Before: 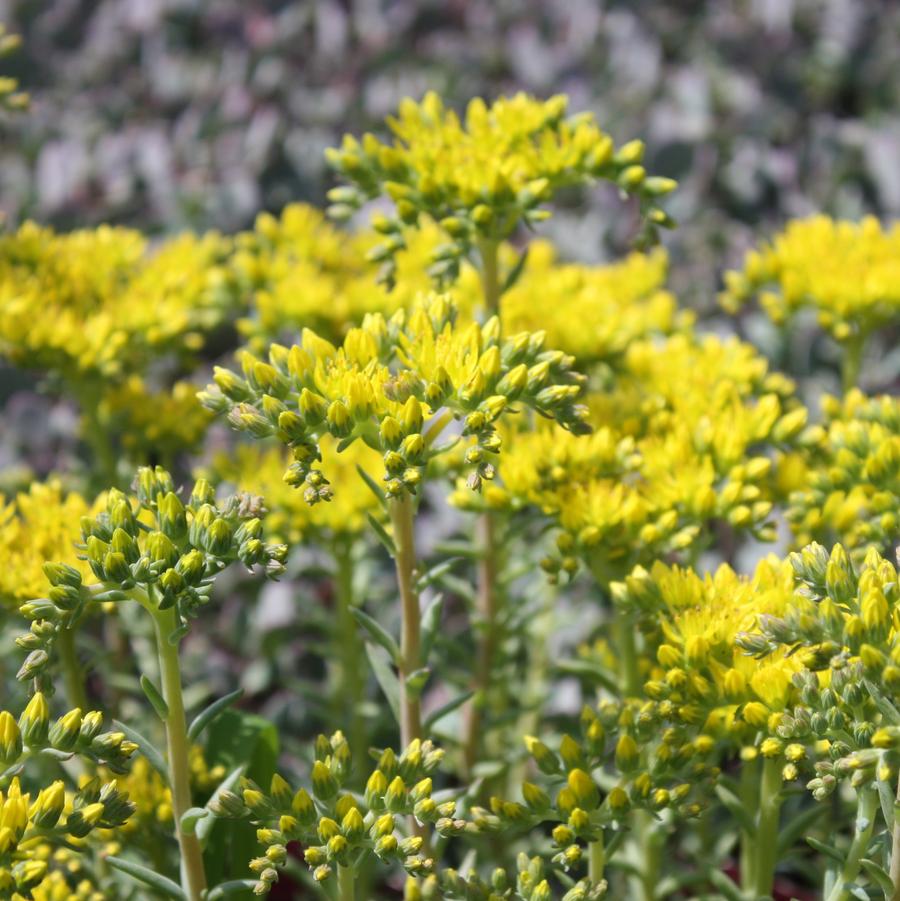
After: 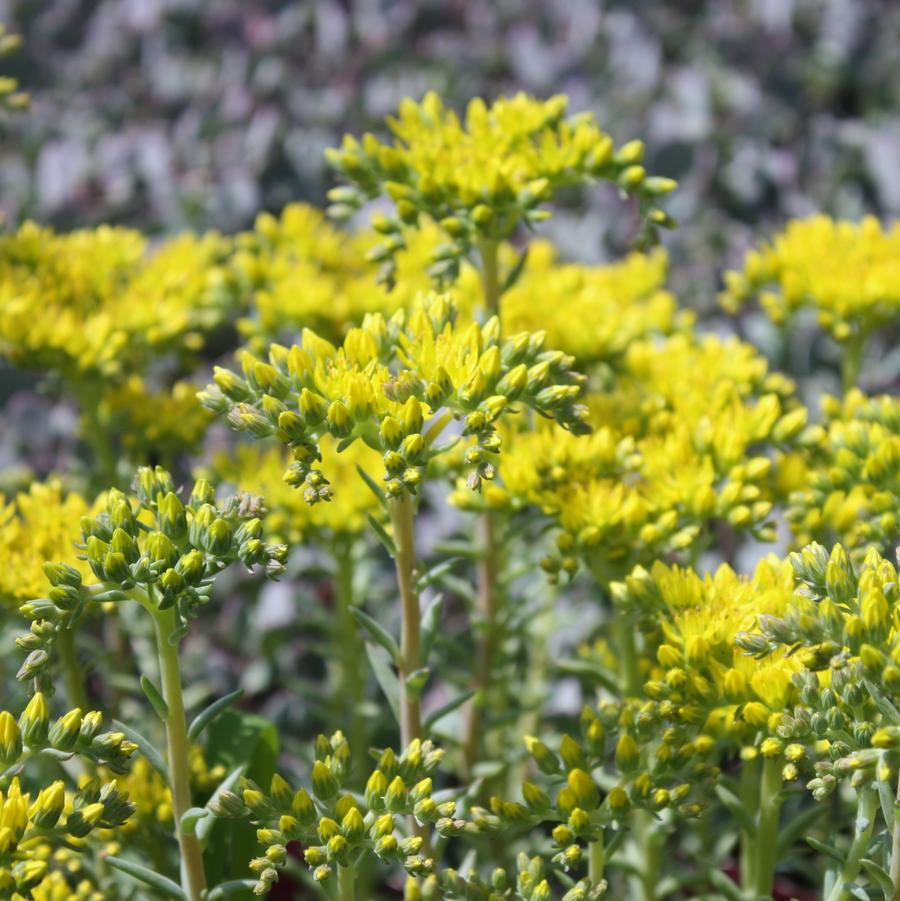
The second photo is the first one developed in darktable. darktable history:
white balance: red 0.974, blue 1.044
